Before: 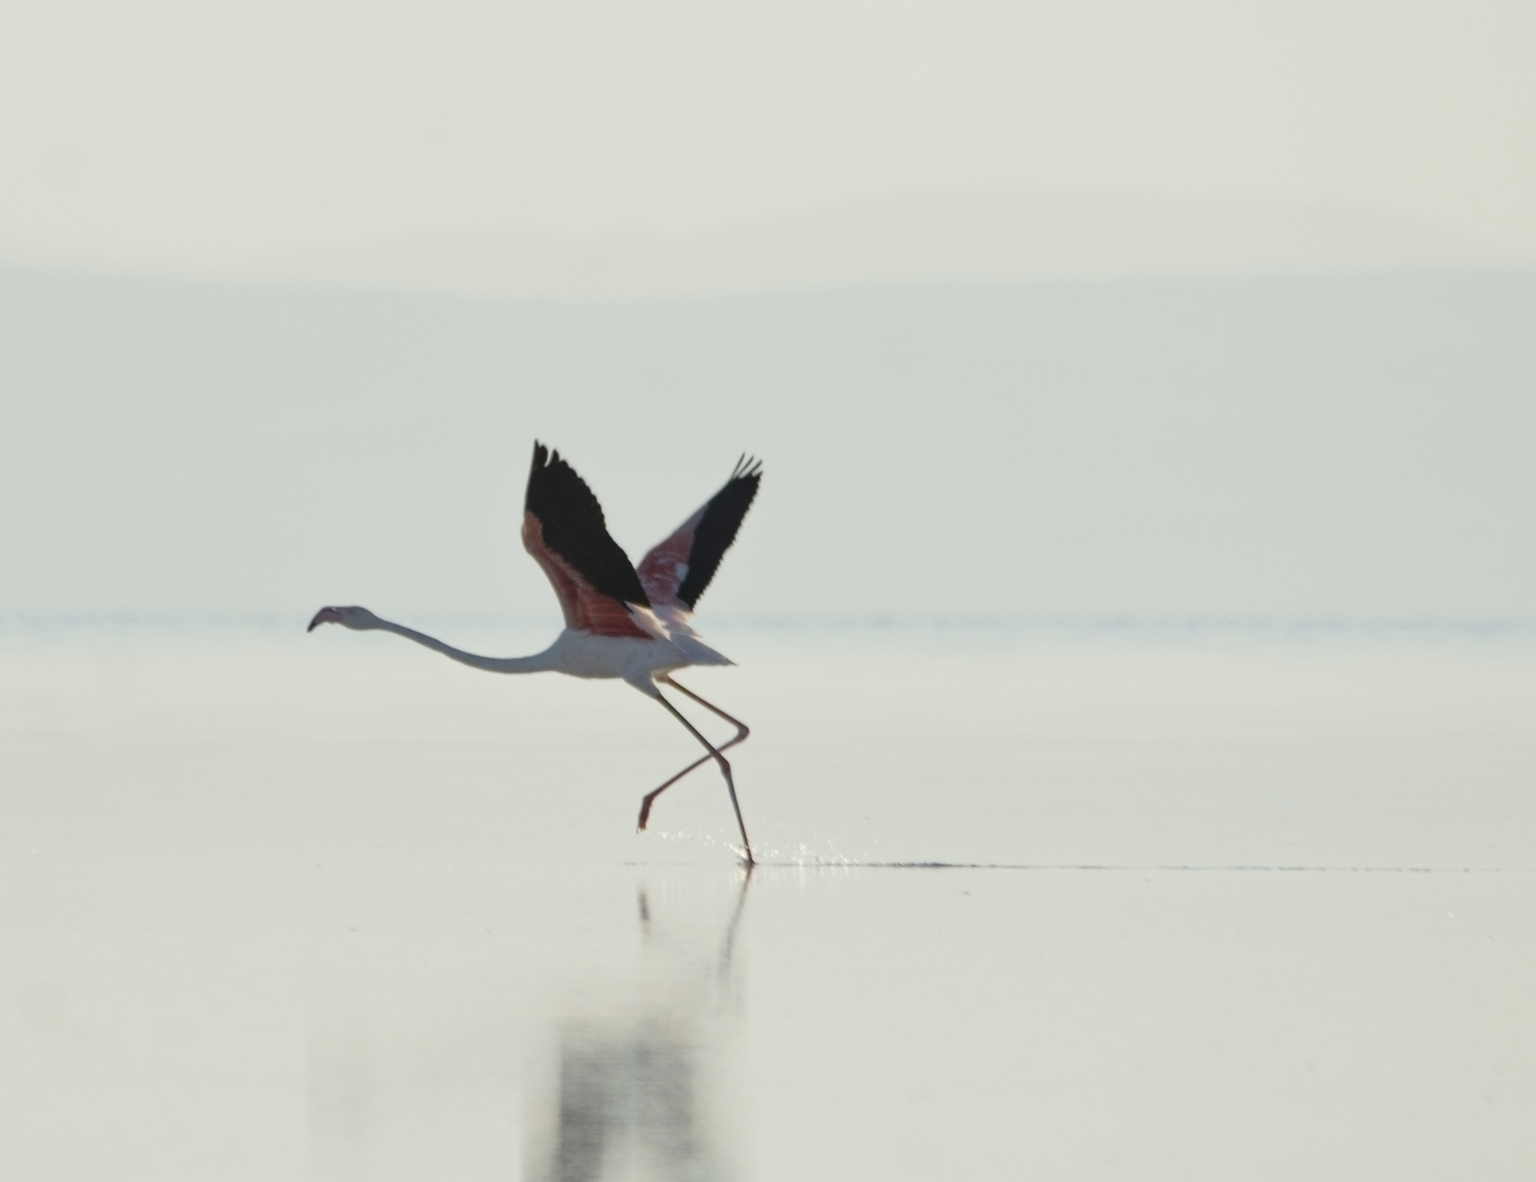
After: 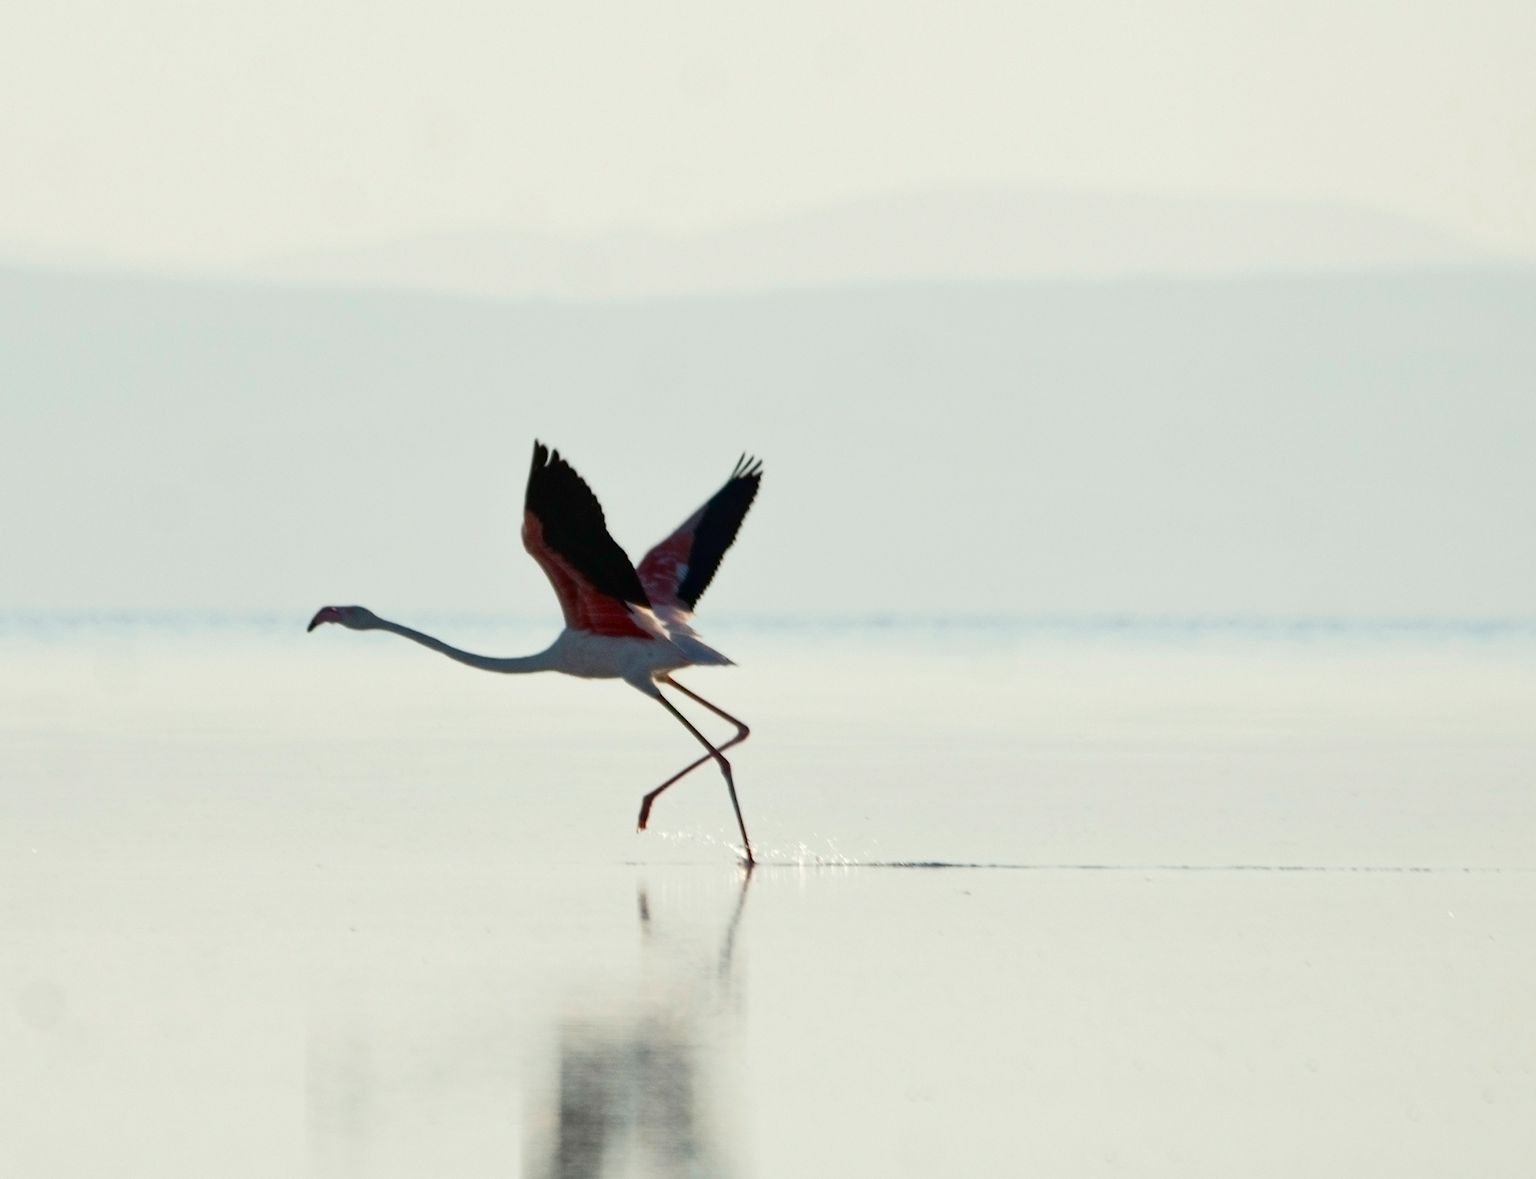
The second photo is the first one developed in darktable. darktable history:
exposure: exposure 0.201 EV, compensate exposure bias true, compensate highlight preservation false
contrast brightness saturation: contrast 0.128, brightness -0.239, saturation 0.136
crop: bottom 0.077%
